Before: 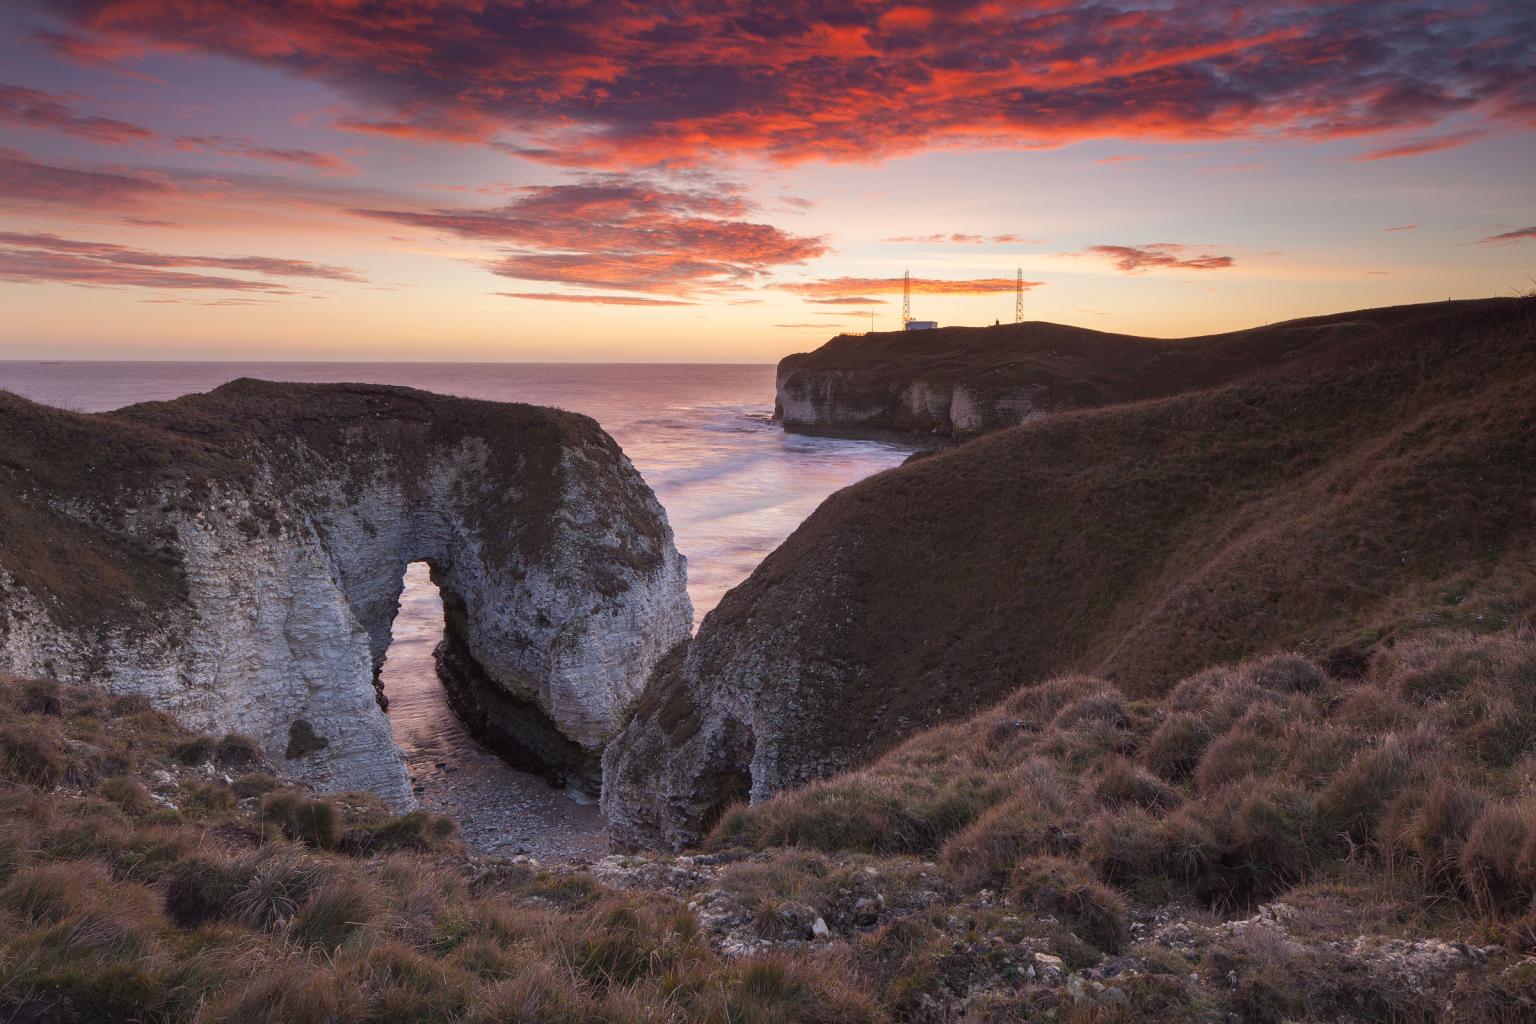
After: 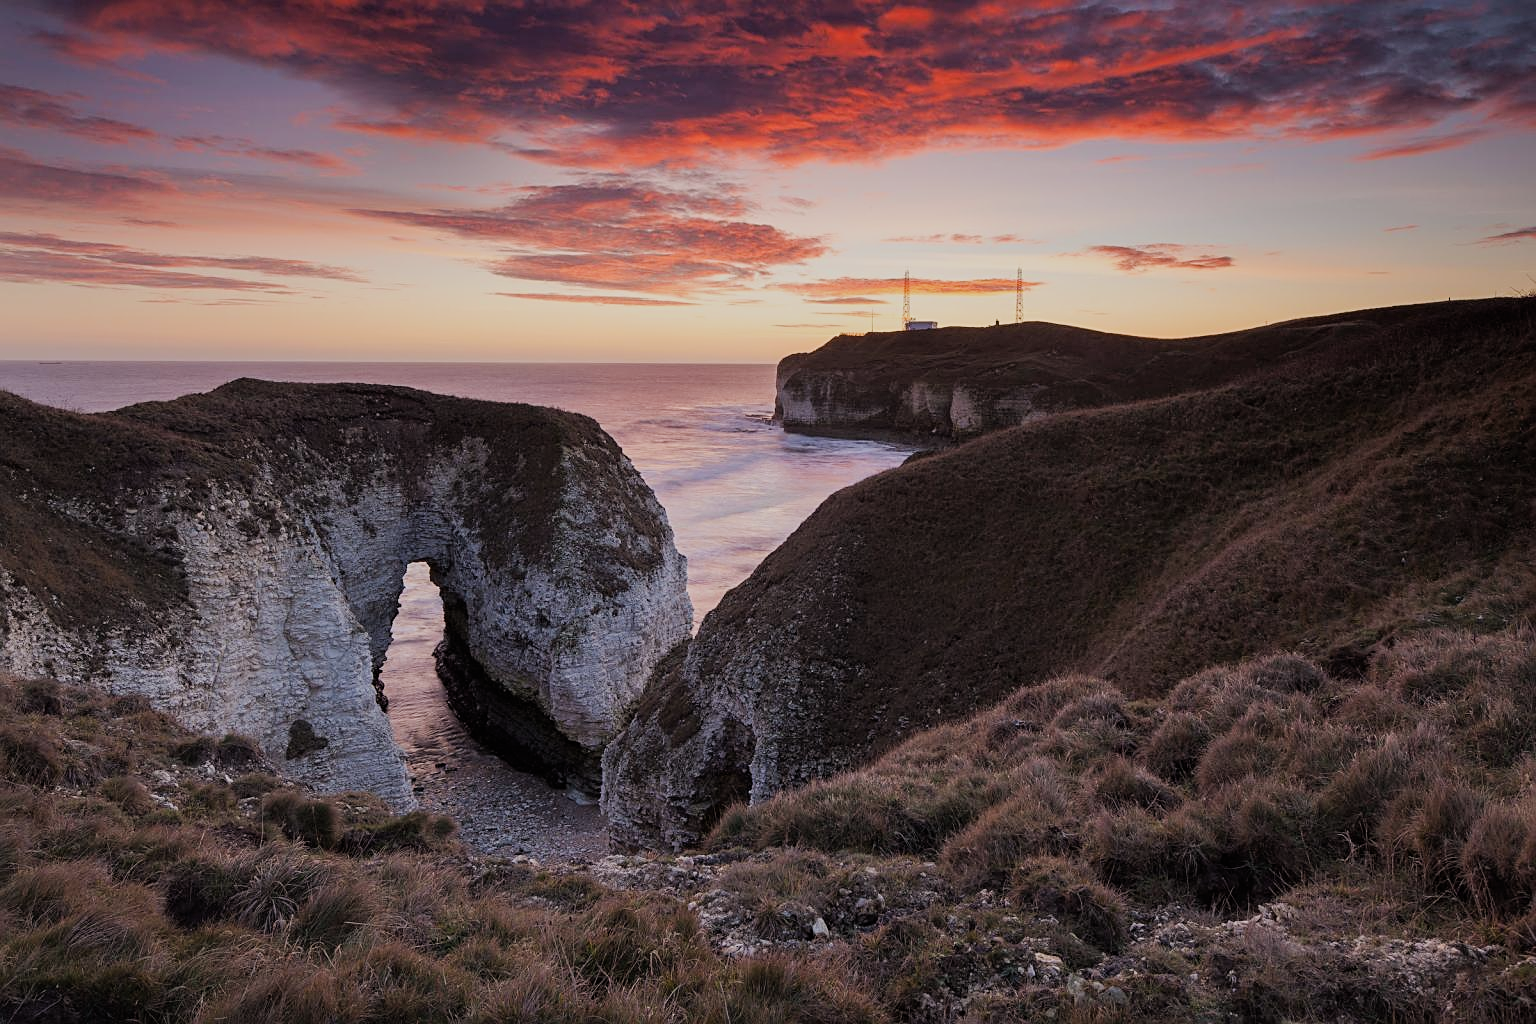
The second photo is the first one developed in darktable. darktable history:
filmic rgb: black relative exposure -7.65 EV, white relative exposure 4.56 EV, hardness 3.61, contrast 1.05
sharpen: on, module defaults
